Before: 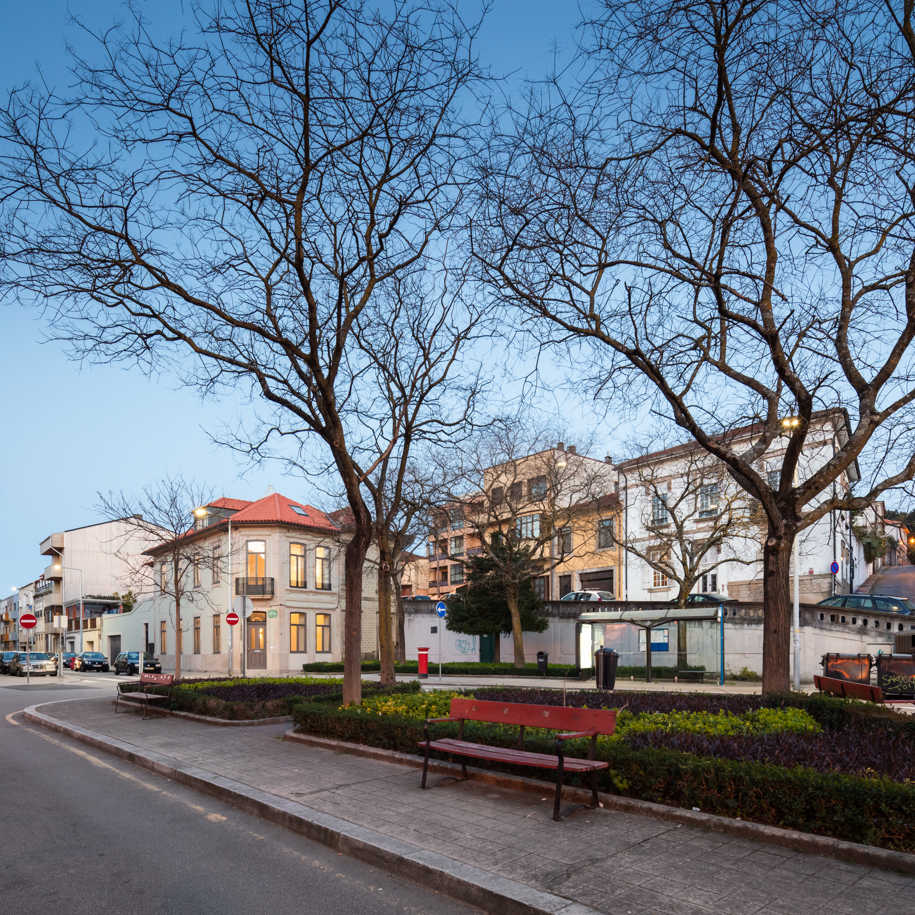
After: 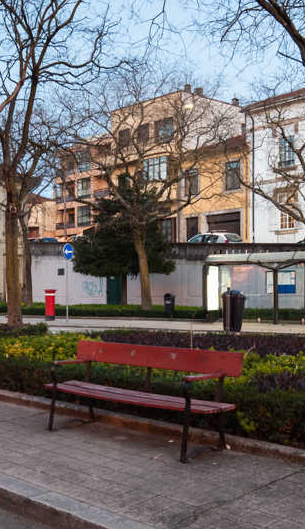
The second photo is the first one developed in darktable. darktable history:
crop: left 40.781%, top 39.205%, right 25.801%, bottom 2.875%
